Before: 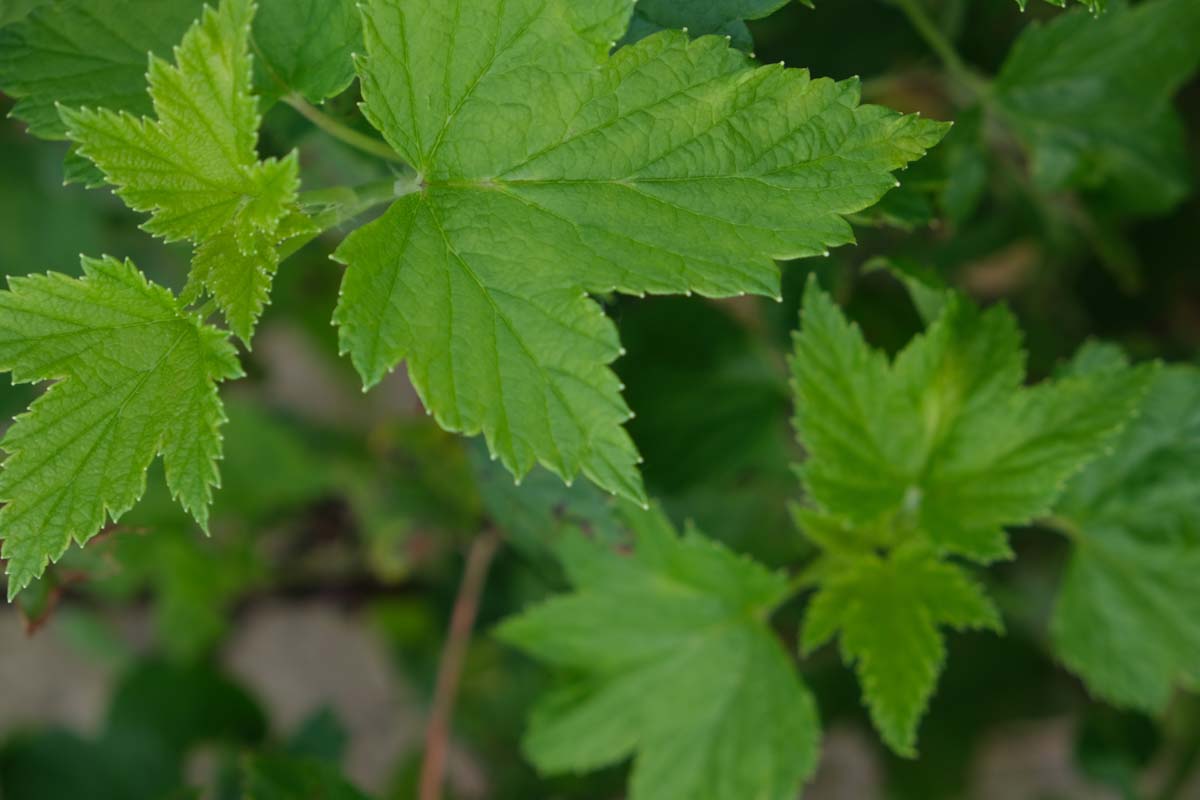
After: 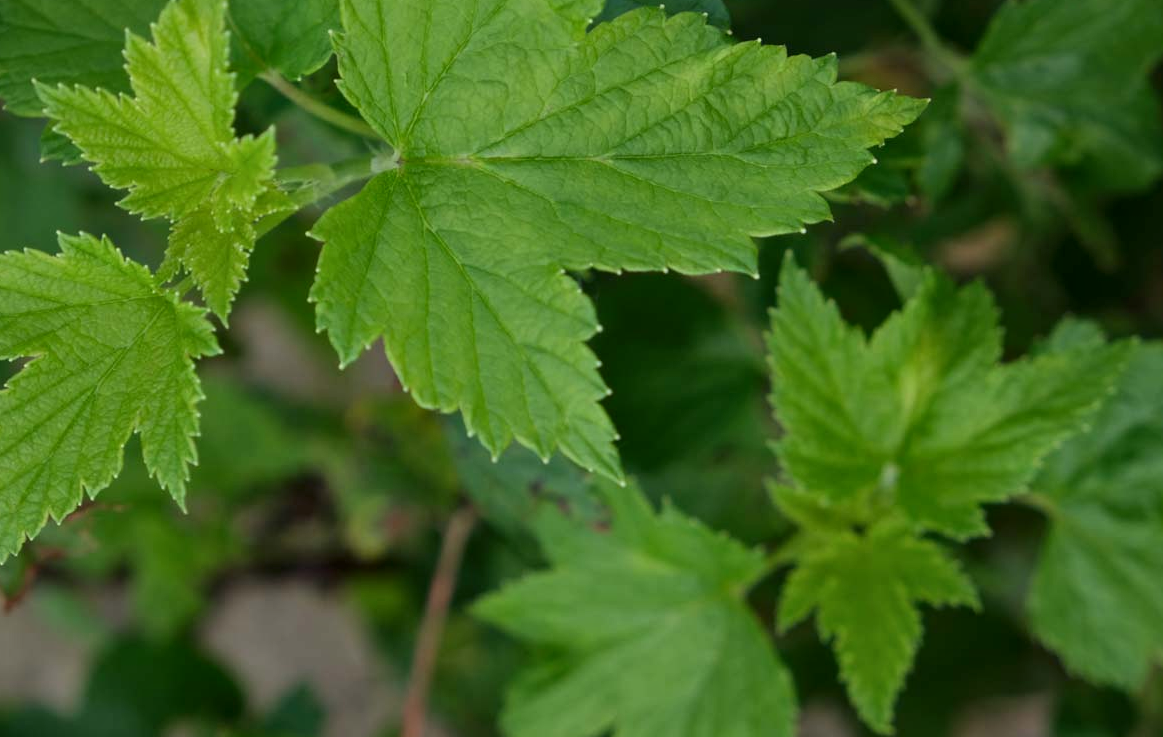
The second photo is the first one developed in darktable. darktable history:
crop: left 1.95%, top 2.916%, right 1.081%, bottom 4.879%
local contrast: mode bilateral grid, contrast 19, coarseness 51, detail 132%, midtone range 0.2
exposure: compensate highlight preservation false
